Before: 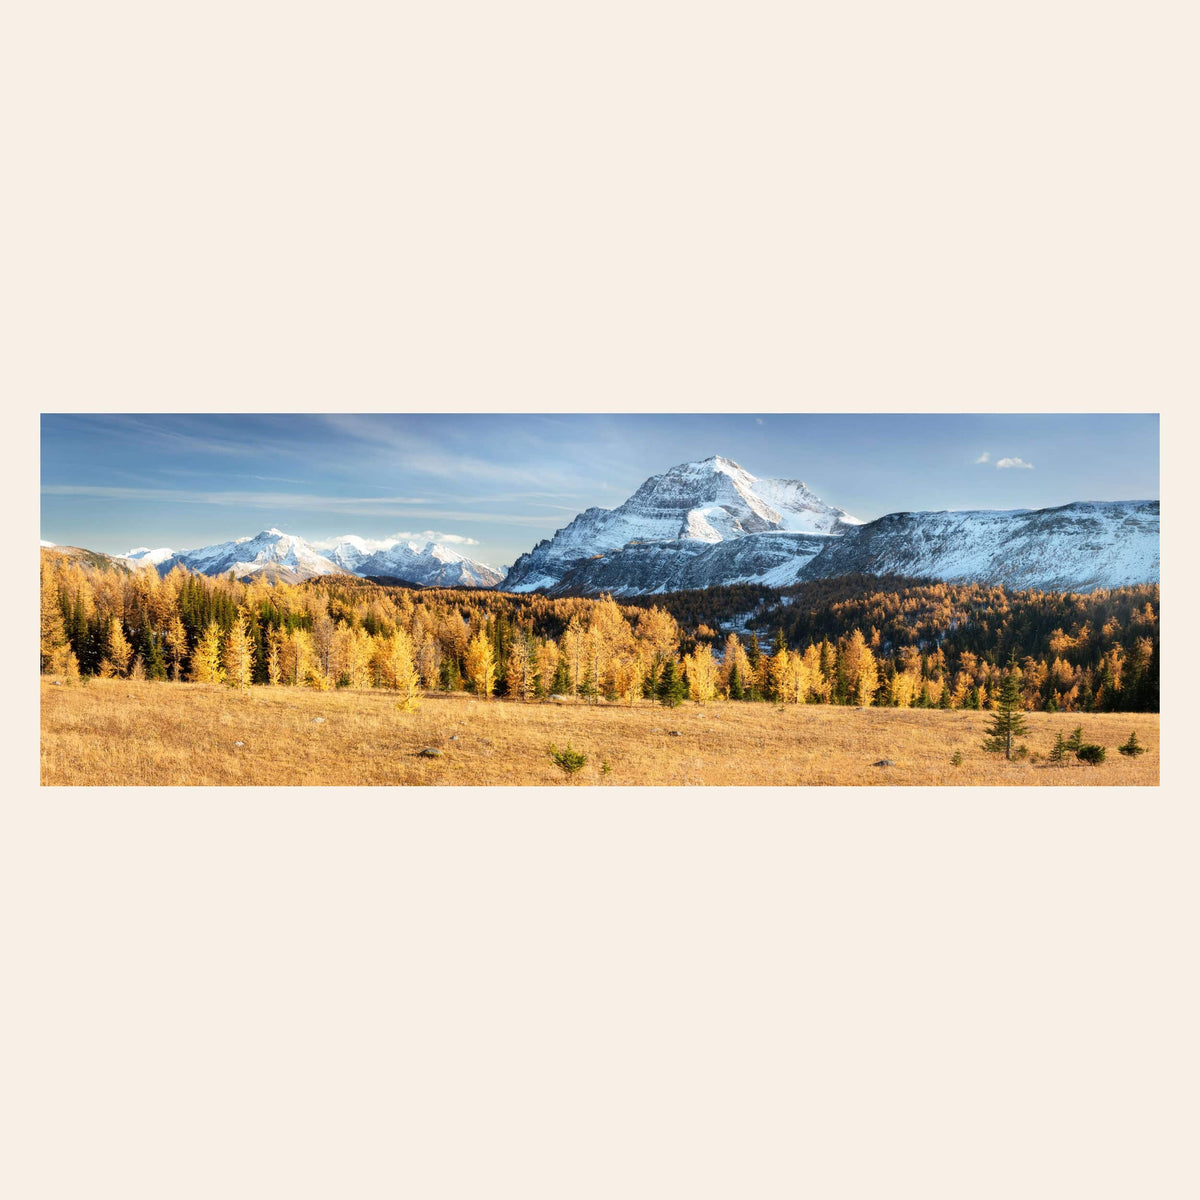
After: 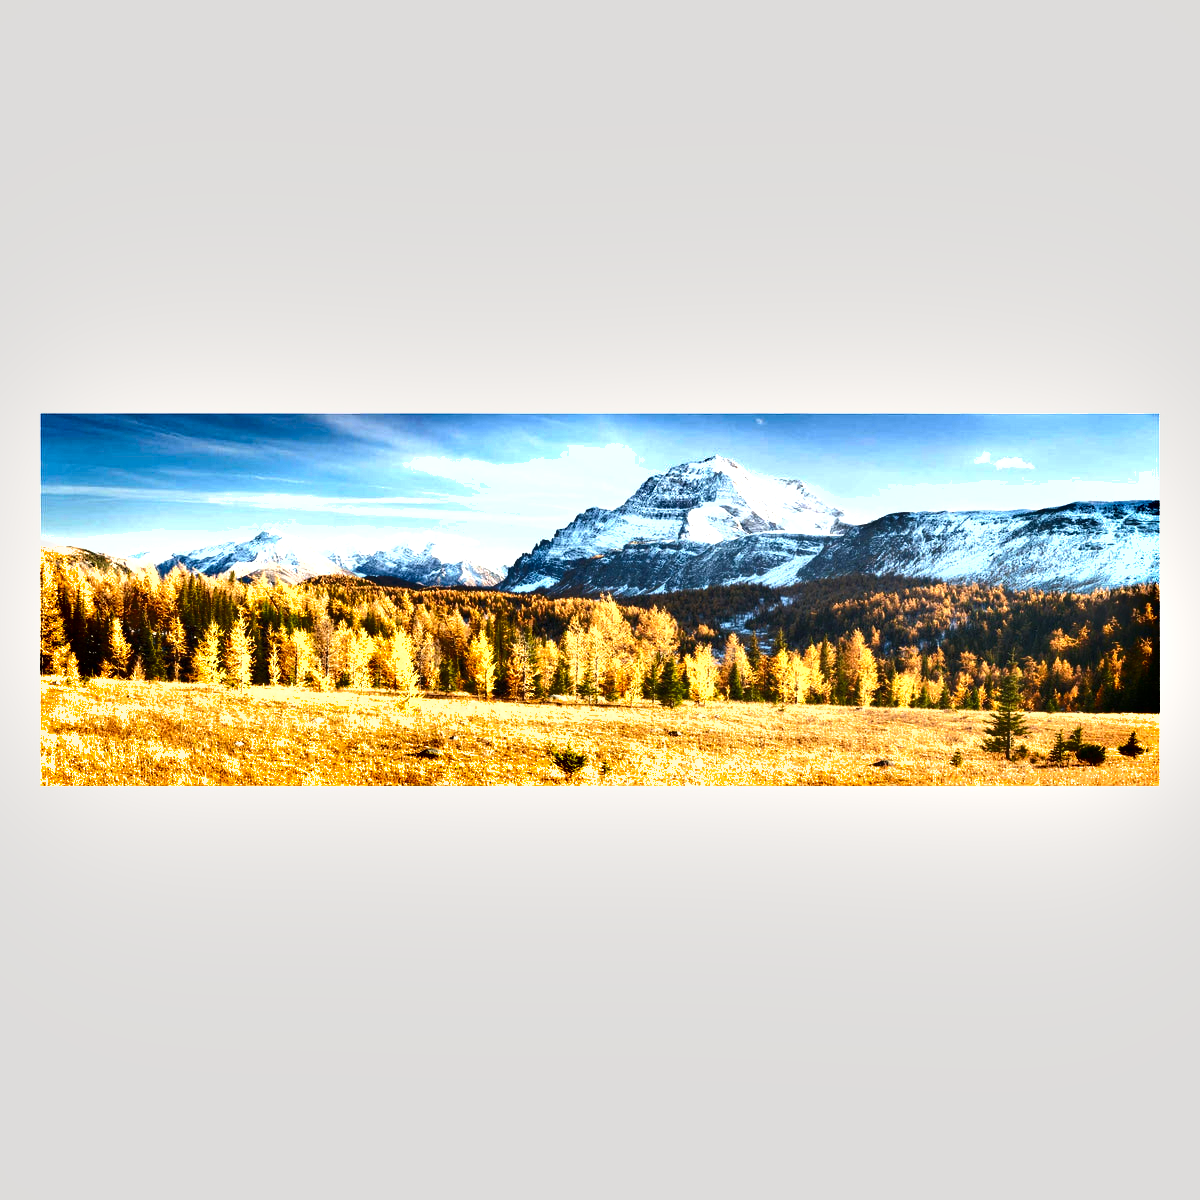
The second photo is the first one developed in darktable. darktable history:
exposure: black level correction 0, exposure 1.03 EV, compensate highlight preservation false
shadows and highlights: soften with gaussian
